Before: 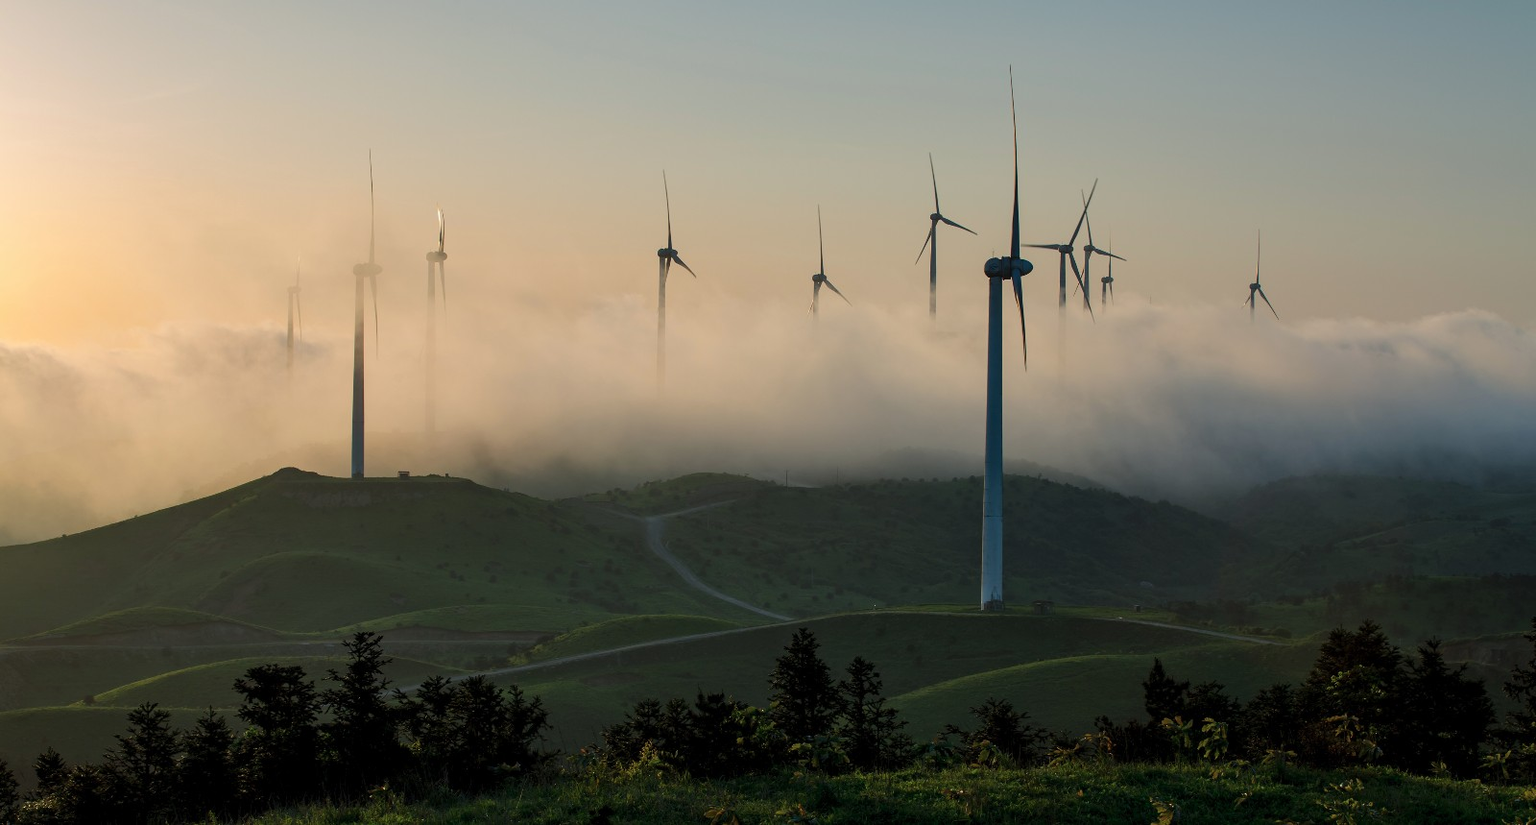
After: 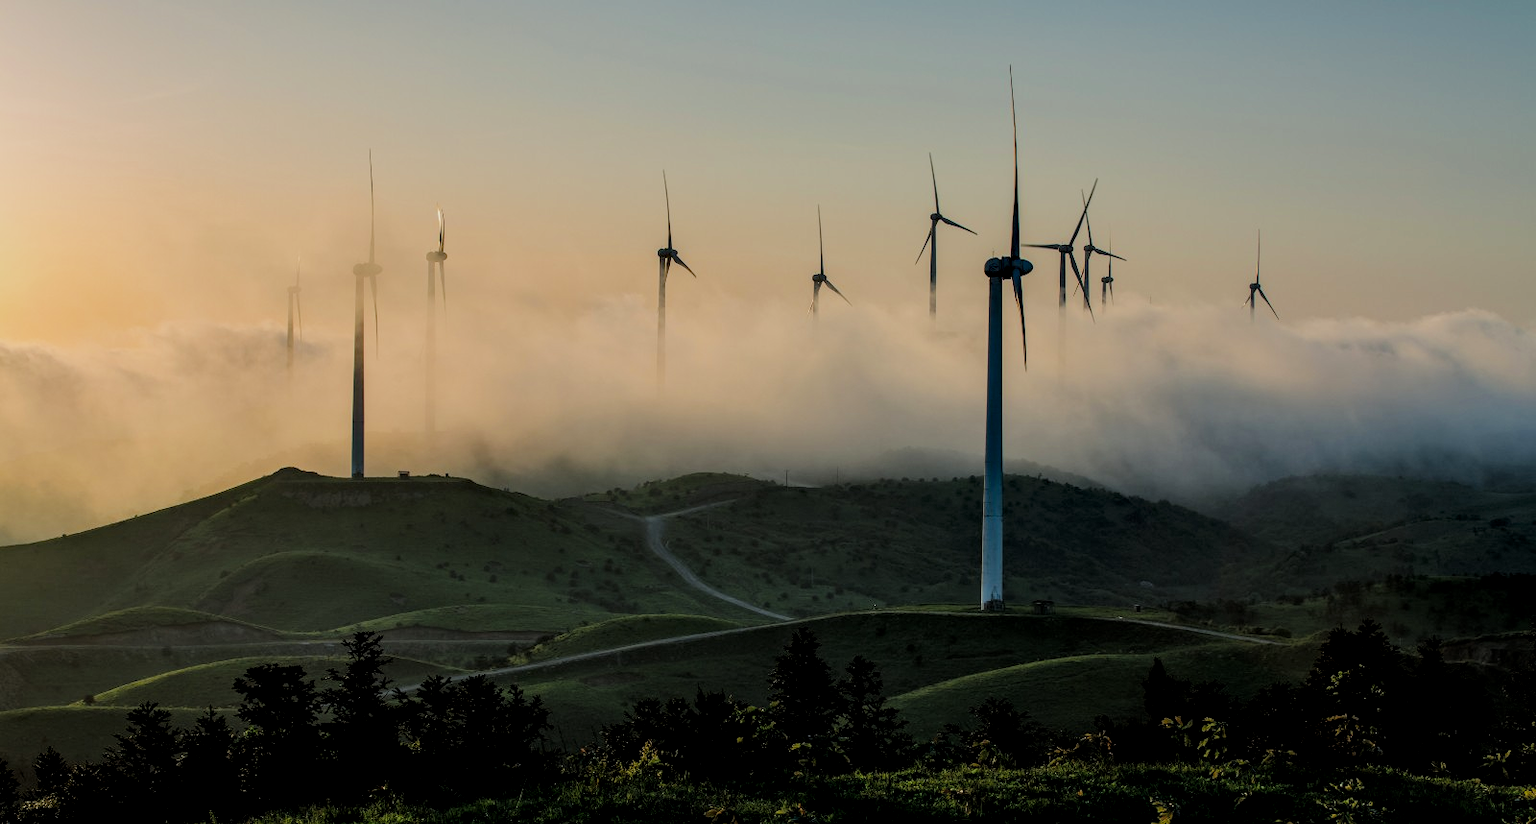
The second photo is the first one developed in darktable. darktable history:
local contrast: detail 150%
filmic rgb: black relative exposure -7.75 EV, white relative exposure 4.4 EV, threshold 3 EV, hardness 3.76, latitude 38.11%, contrast 0.966, highlights saturation mix 10%, shadows ↔ highlights balance 4.59%, color science v4 (2020), enable highlight reconstruction true
